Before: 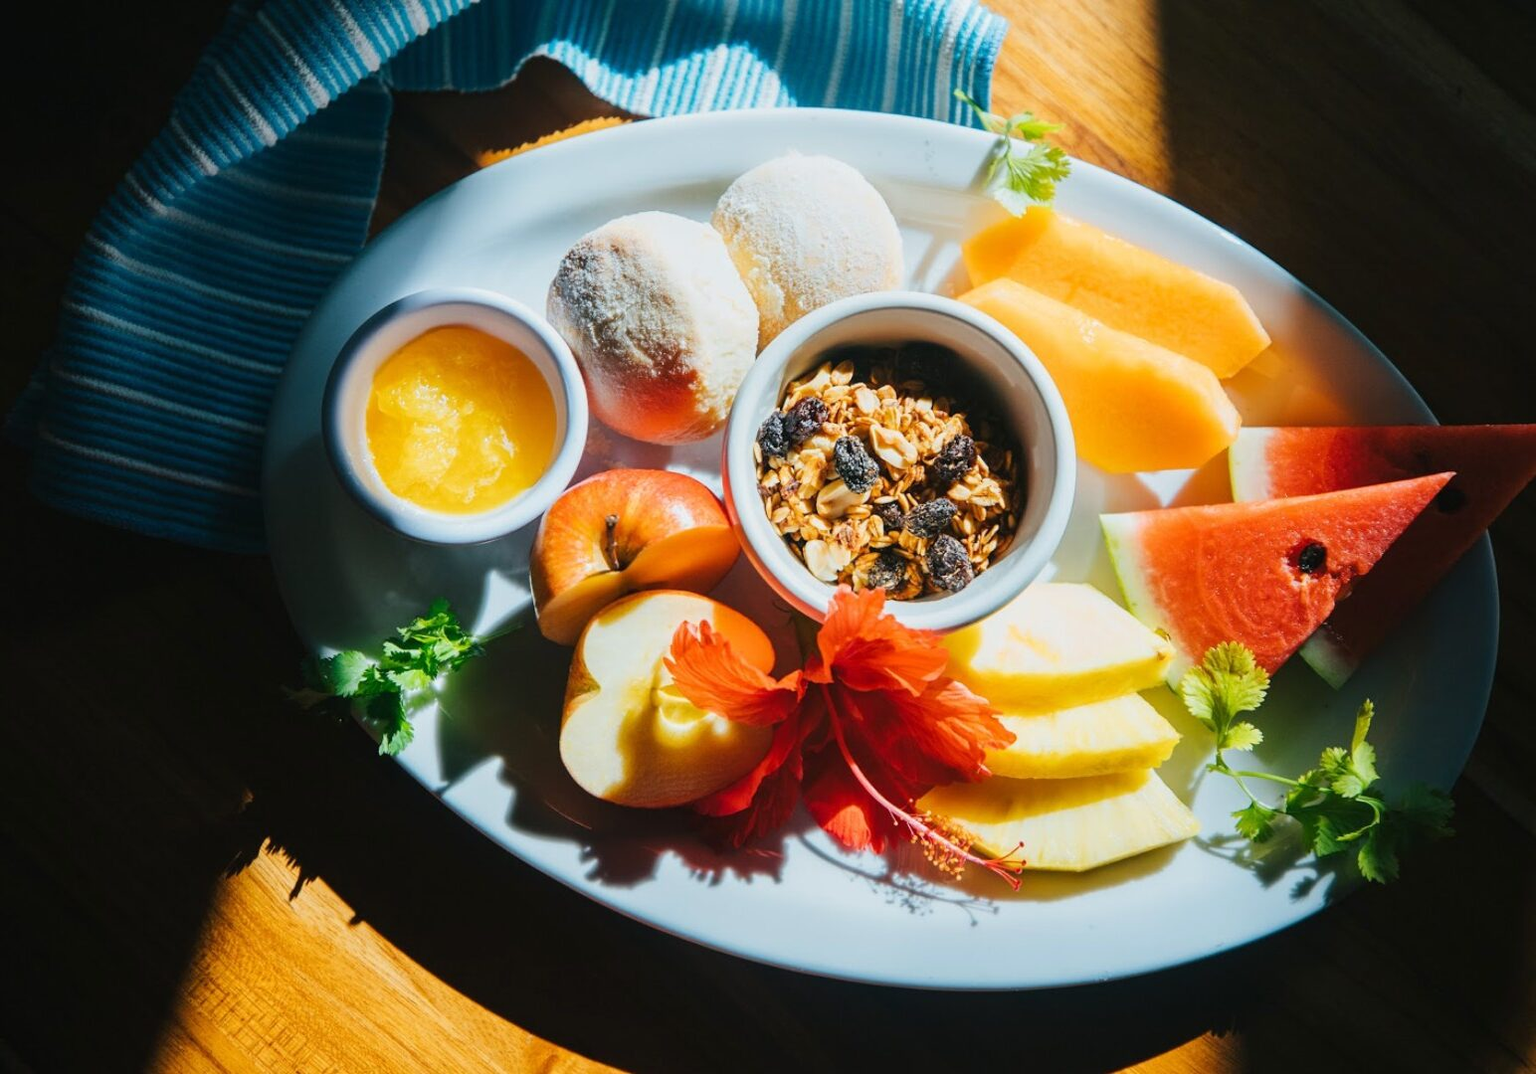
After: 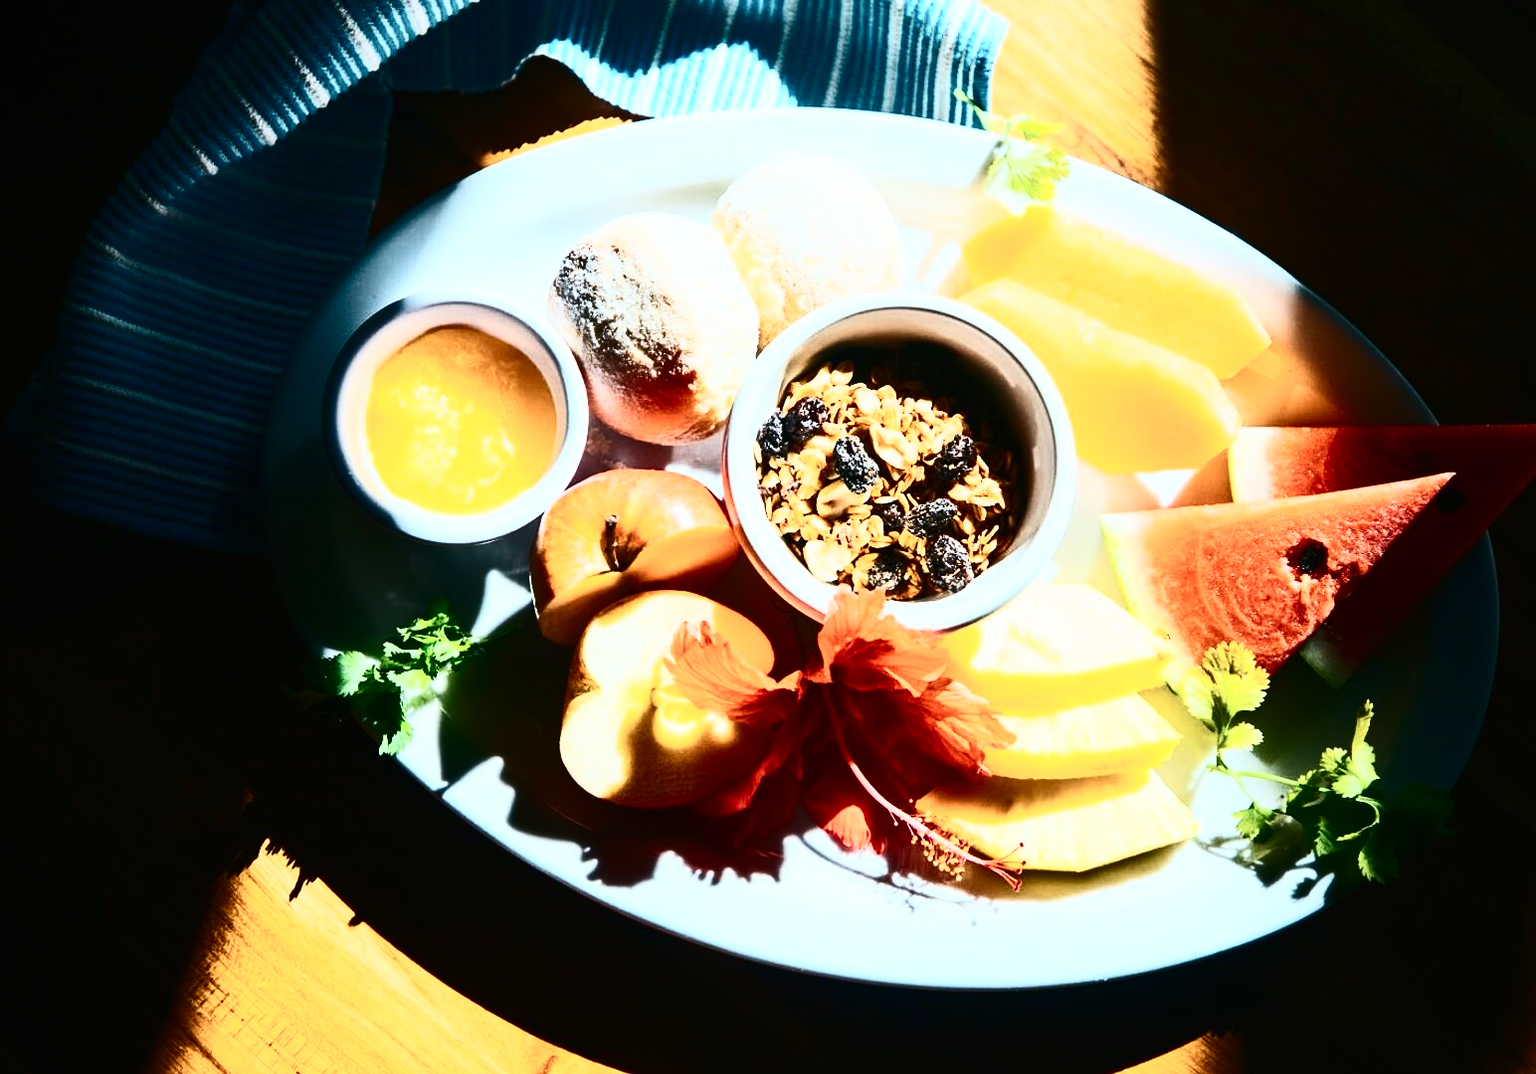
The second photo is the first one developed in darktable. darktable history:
contrast brightness saturation: contrast 0.93, brightness 0.2
